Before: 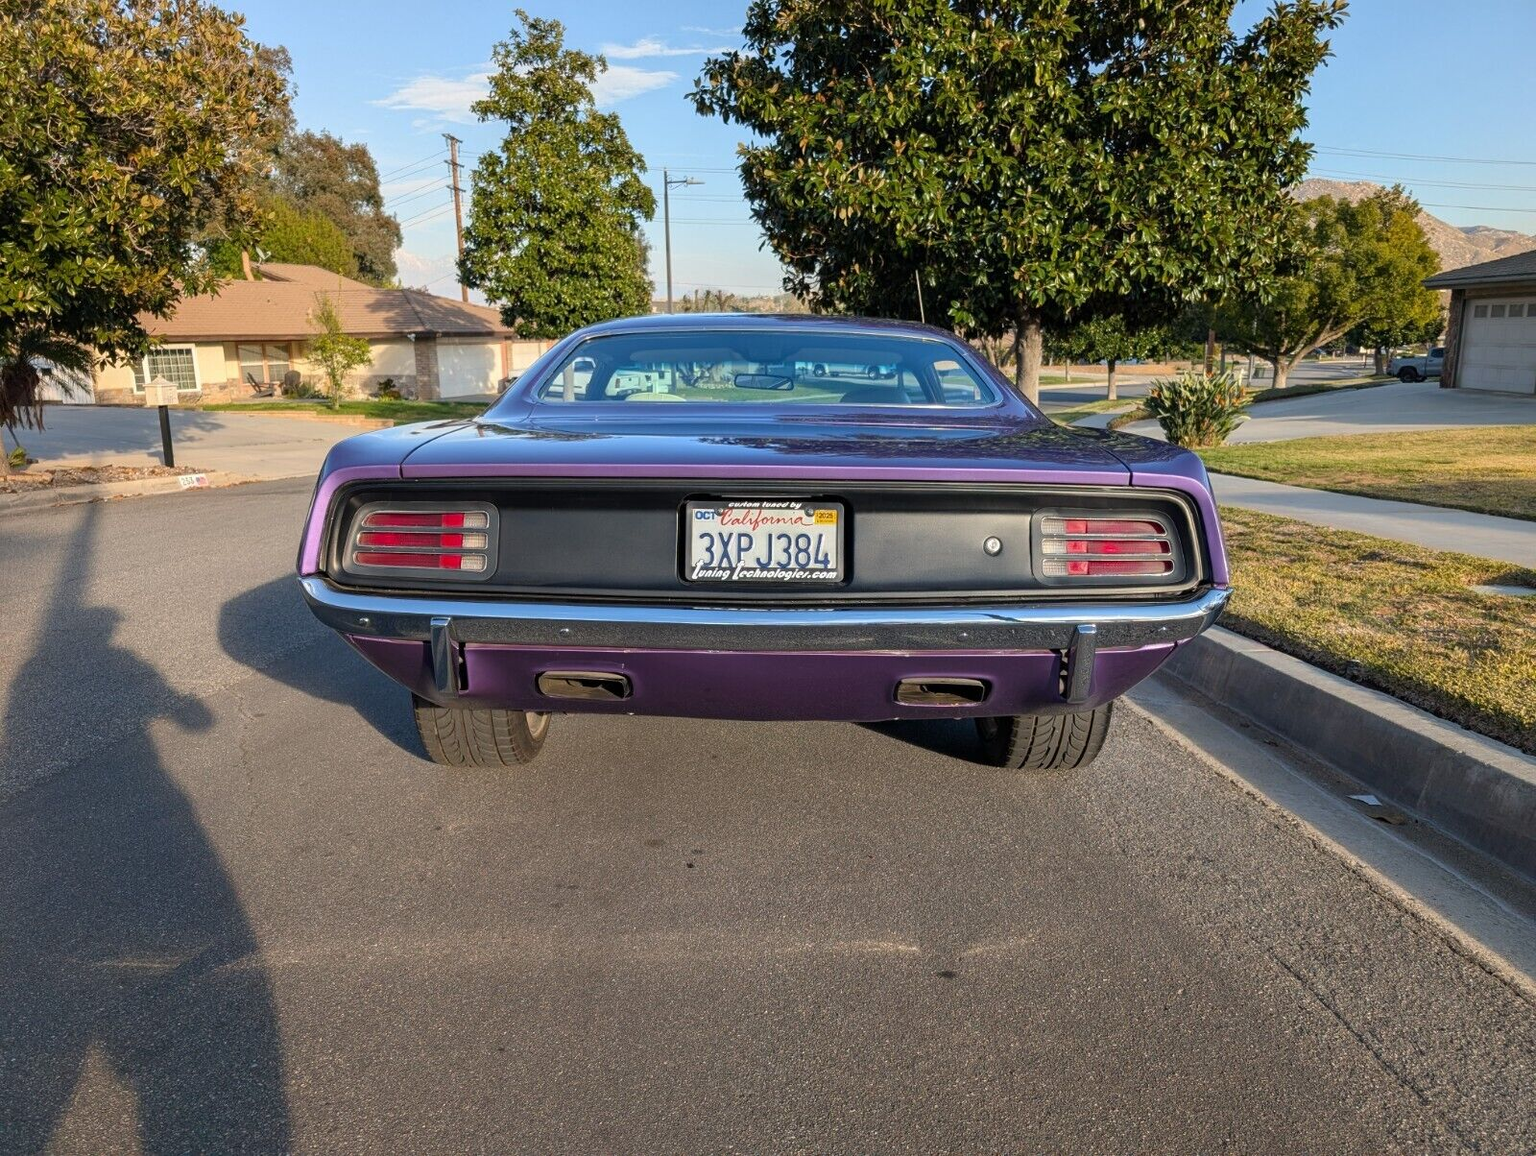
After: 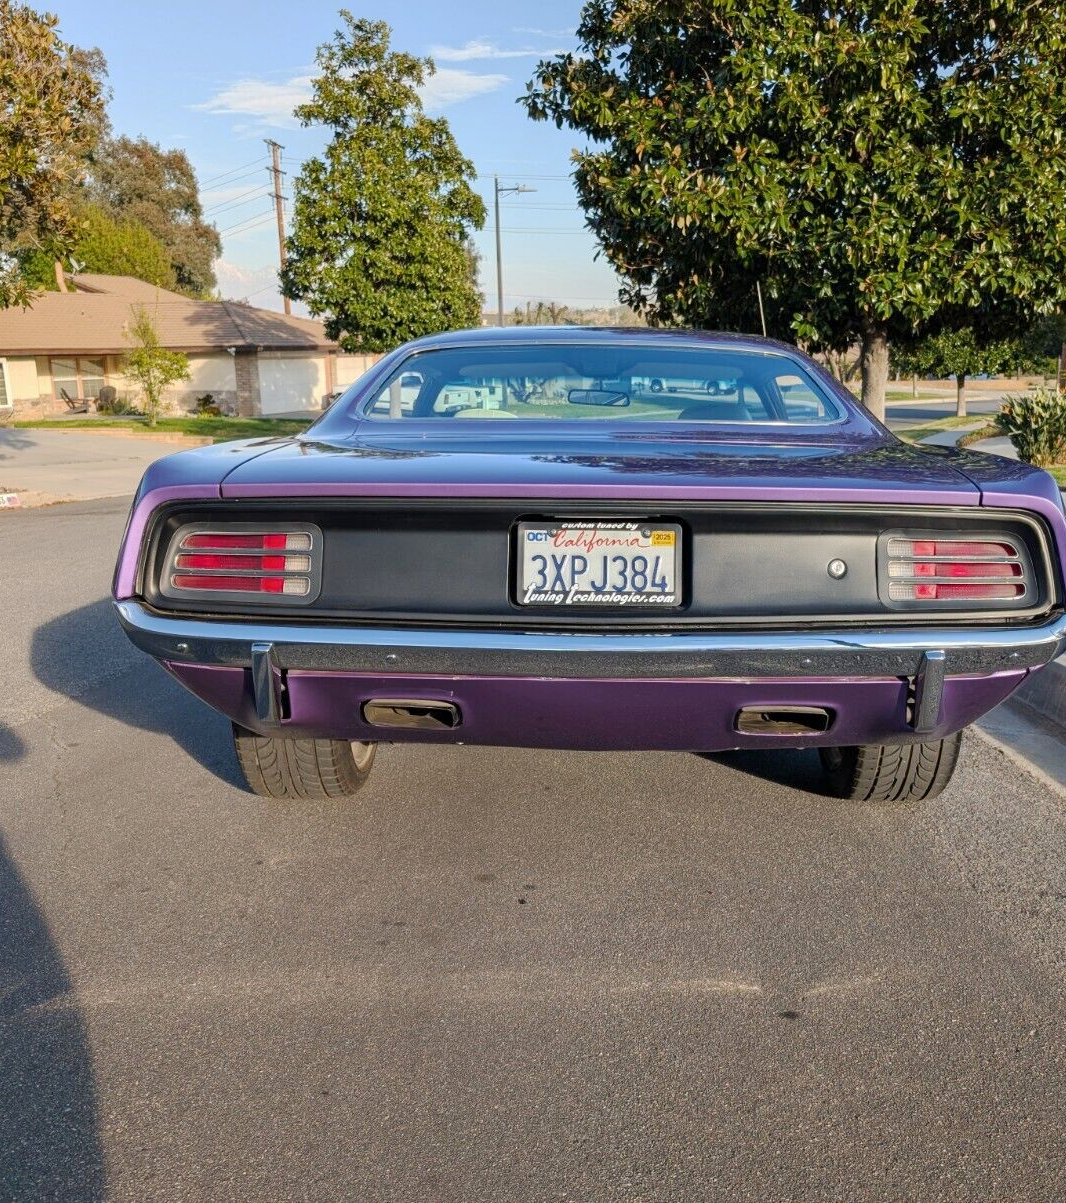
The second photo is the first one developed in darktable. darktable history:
crop and rotate: left 12.431%, right 20.896%
base curve: curves: ch0 [(0, 0) (0.262, 0.32) (0.722, 0.705) (1, 1)], preserve colors none
